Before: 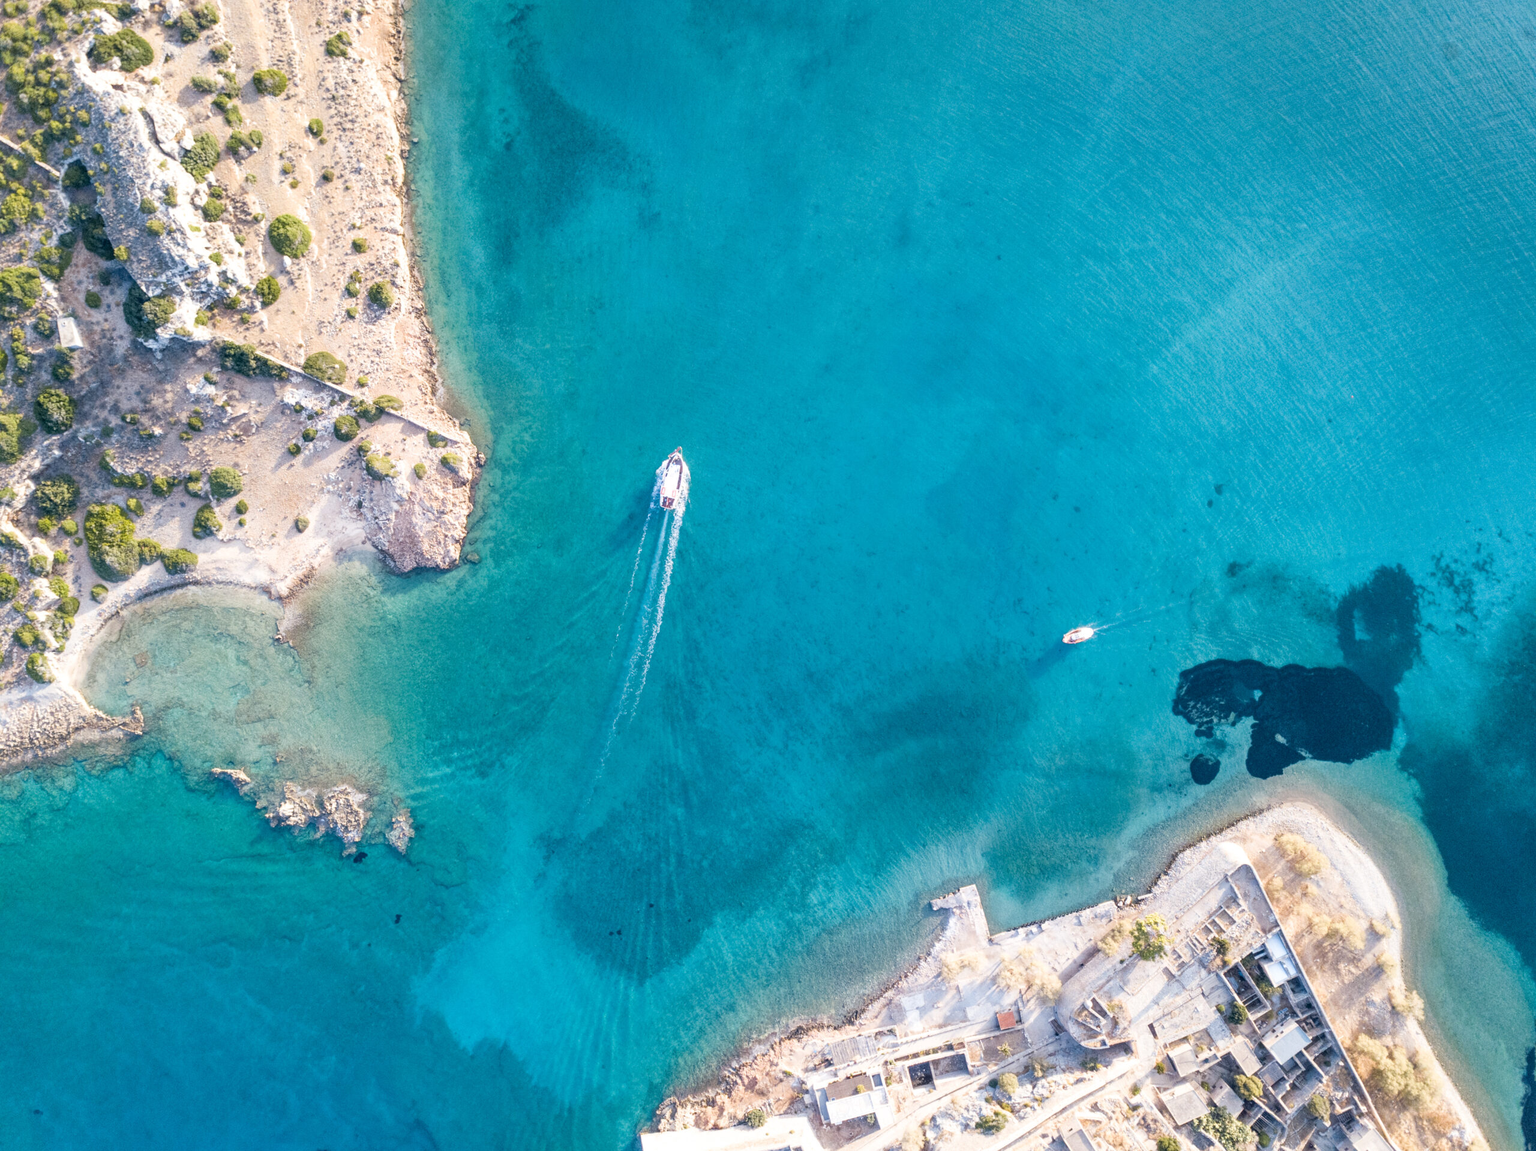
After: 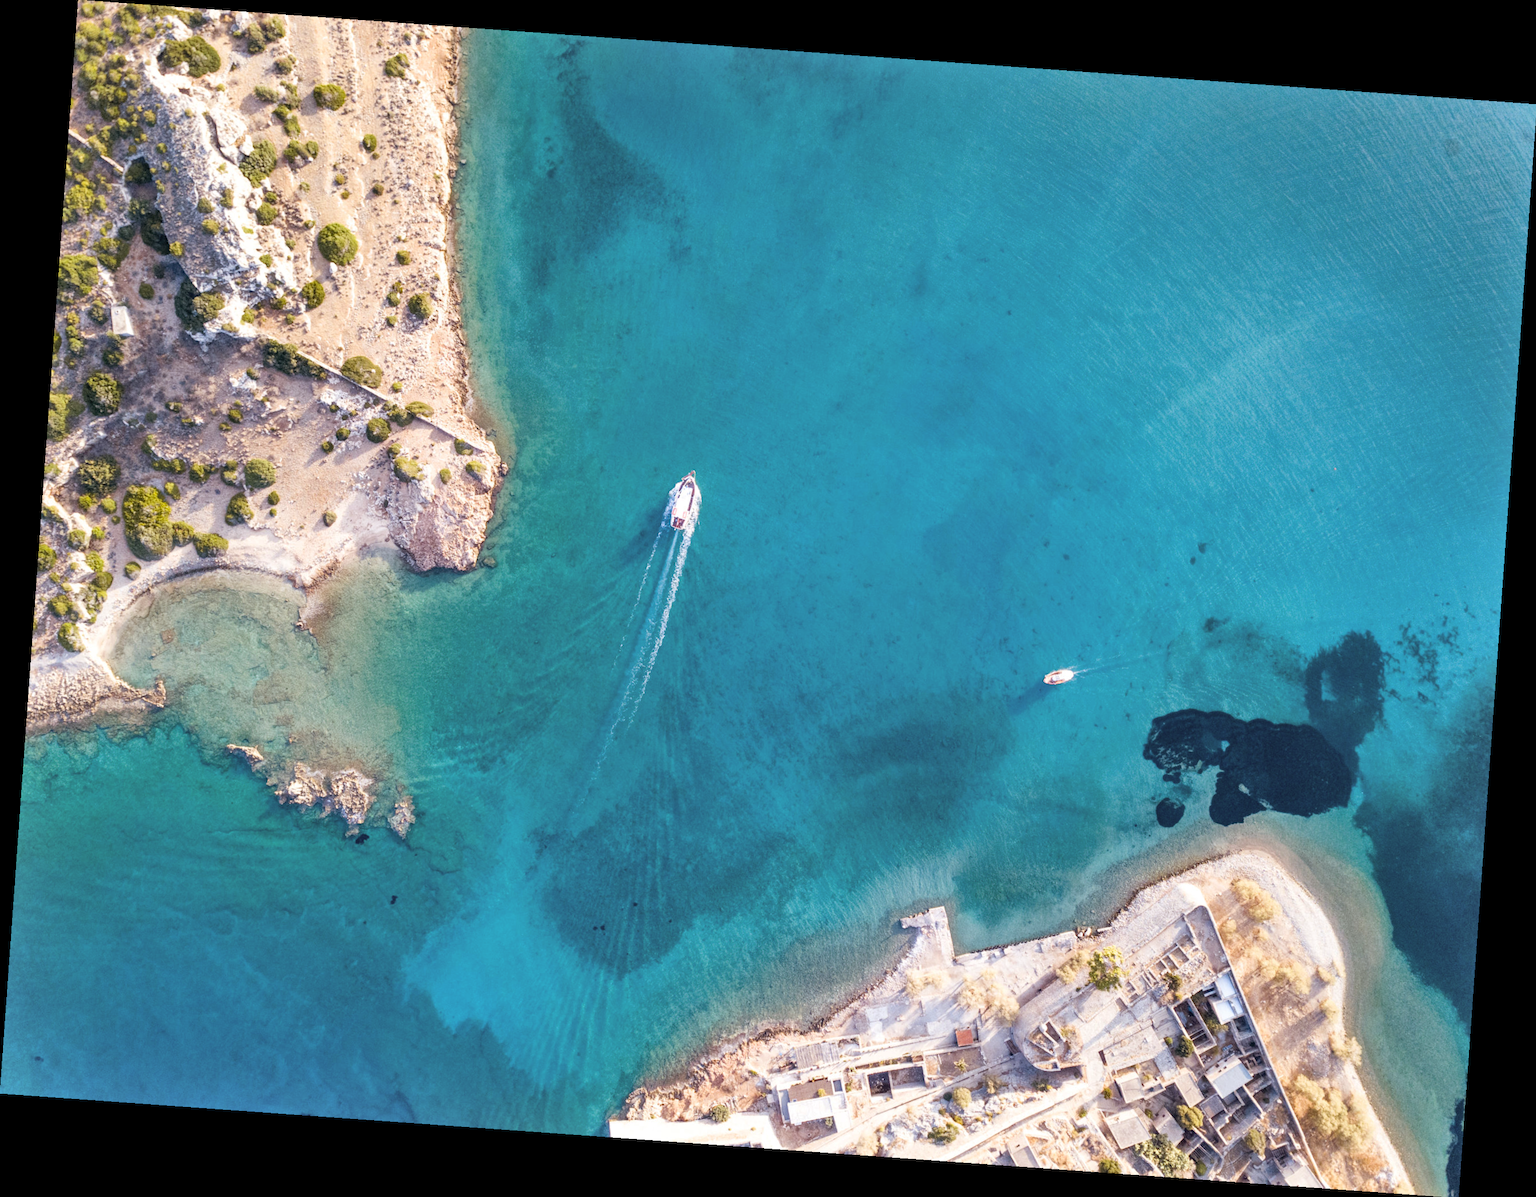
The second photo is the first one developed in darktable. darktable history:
rotate and perspective: rotation 4.1°, automatic cropping off
shadows and highlights: shadows 37.27, highlights -28.18, soften with gaussian
rgb levels: mode RGB, independent channels, levels [[0, 0.5, 1], [0, 0.521, 1], [0, 0.536, 1]]
